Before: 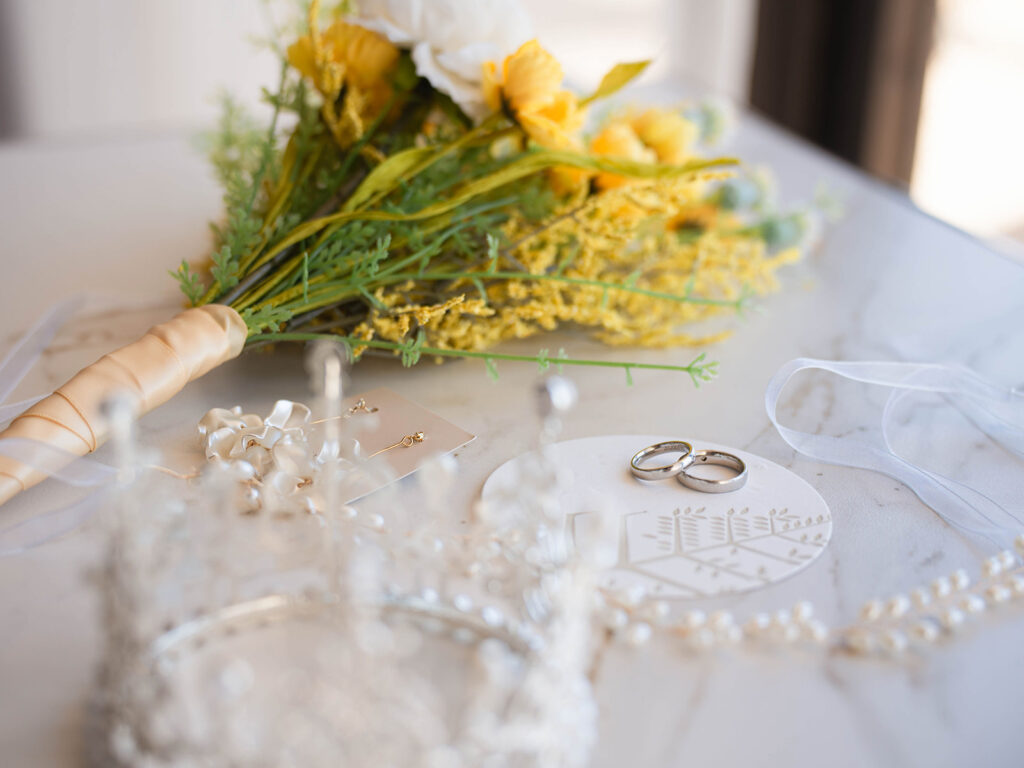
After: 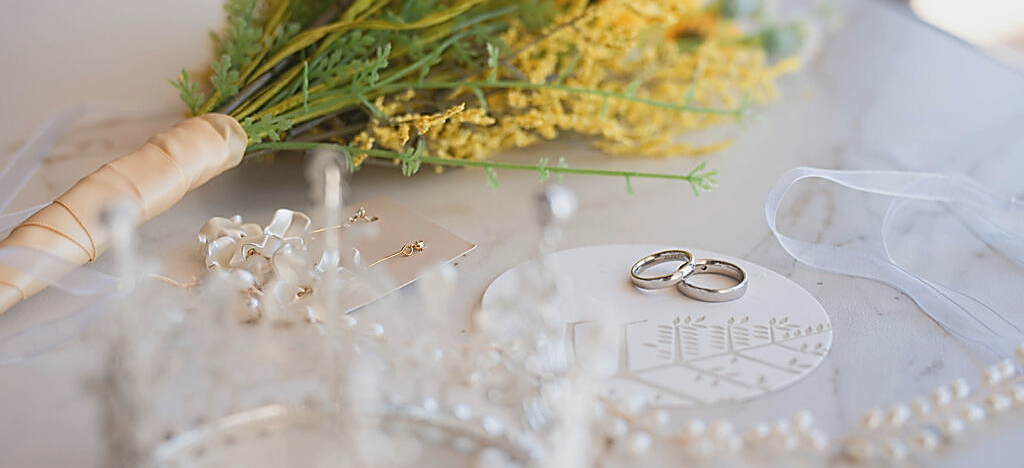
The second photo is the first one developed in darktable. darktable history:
contrast brightness saturation: contrast -0.103, saturation -0.098
sharpen: radius 1.398, amount 1.25, threshold 0.639
color correction: highlights a* -0.131, highlights b* 0.144
exposure: compensate highlight preservation false
crop and rotate: top 24.95%, bottom 14.061%
